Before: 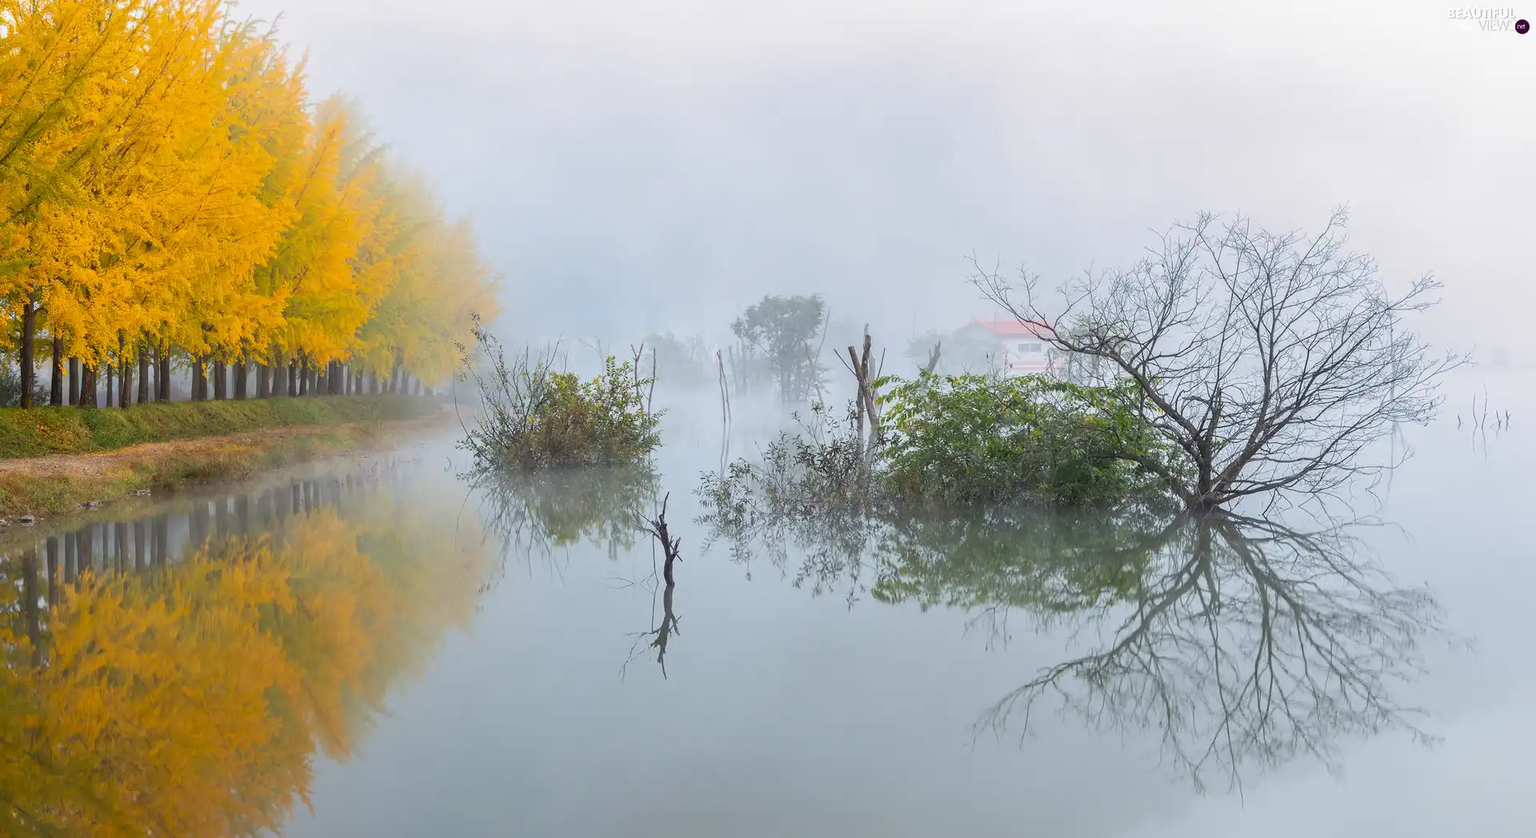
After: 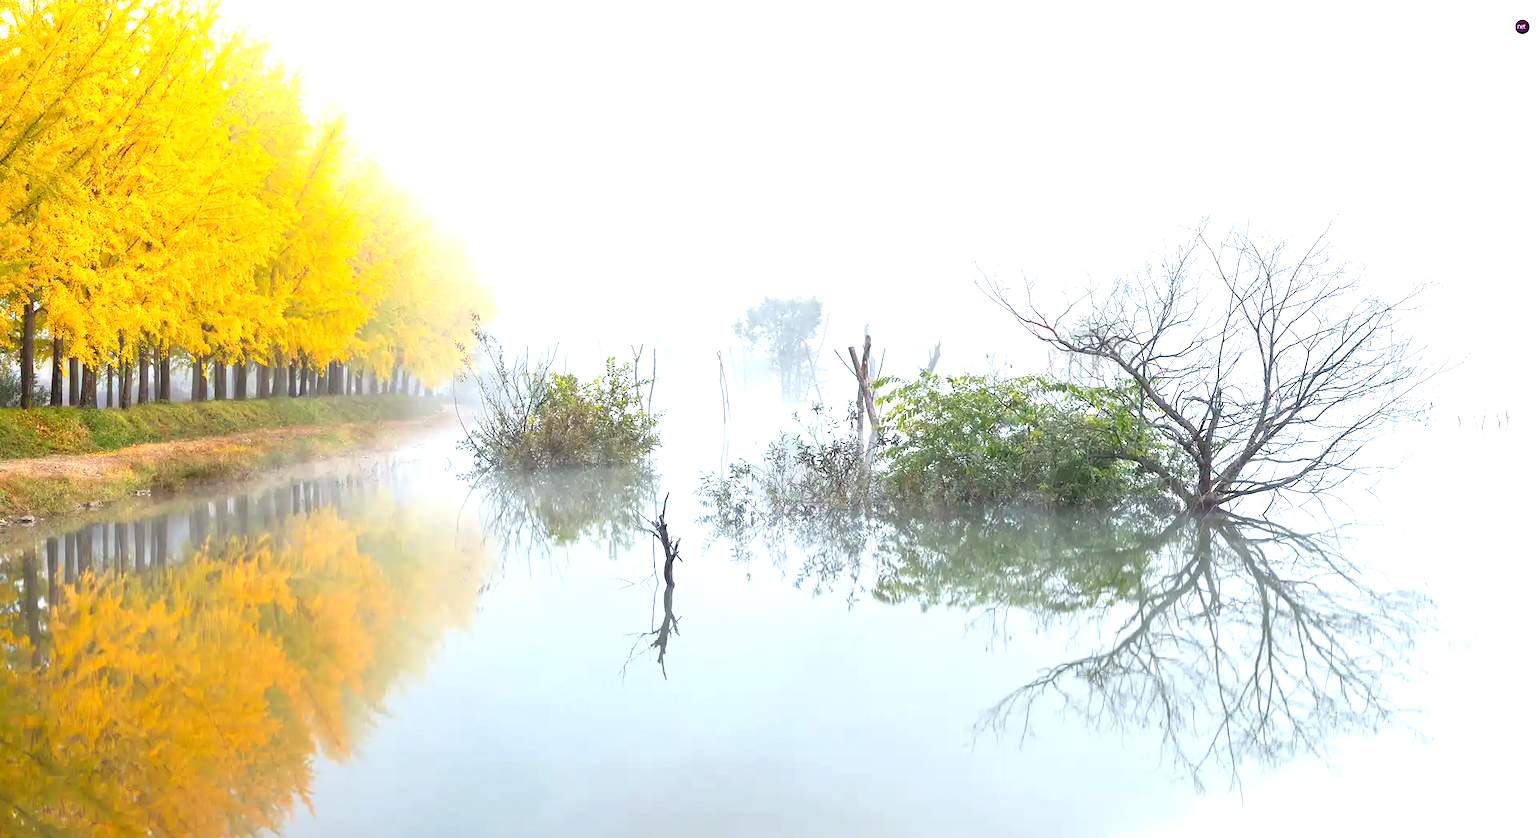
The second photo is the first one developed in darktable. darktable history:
exposure: exposure 1.162 EV, compensate exposure bias true, compensate highlight preservation false
